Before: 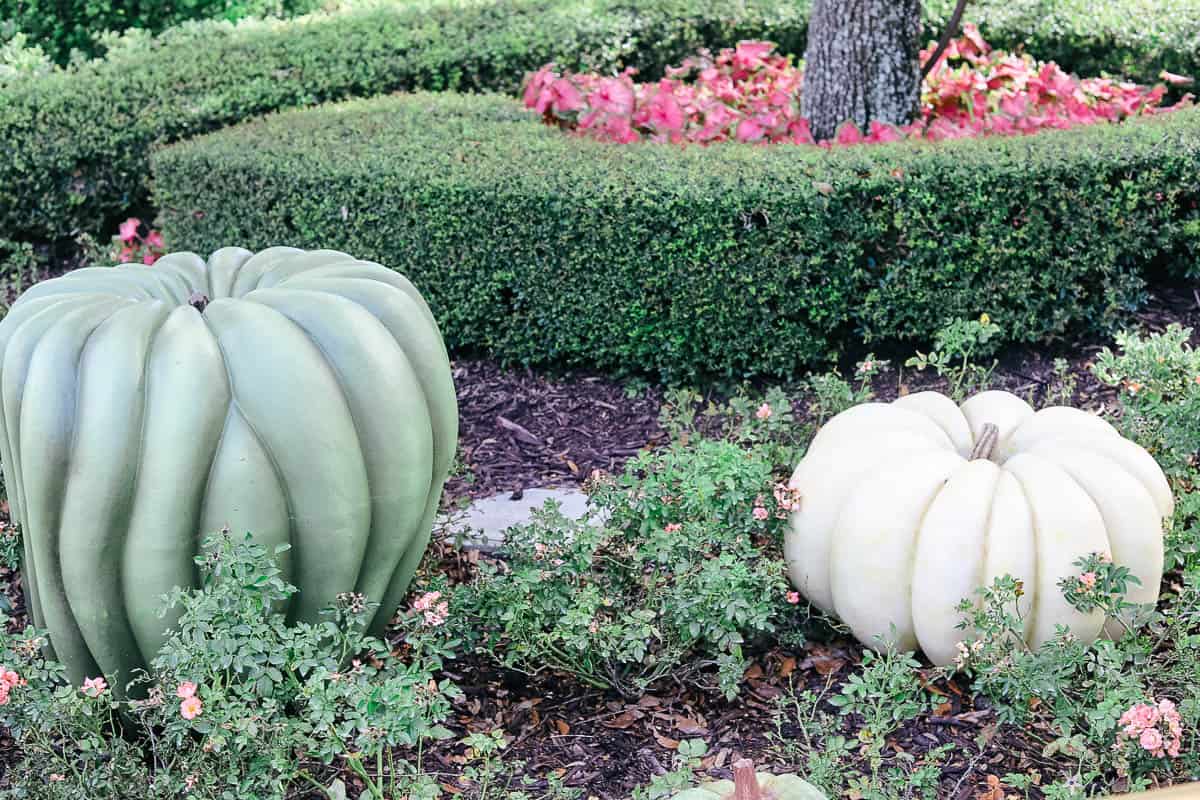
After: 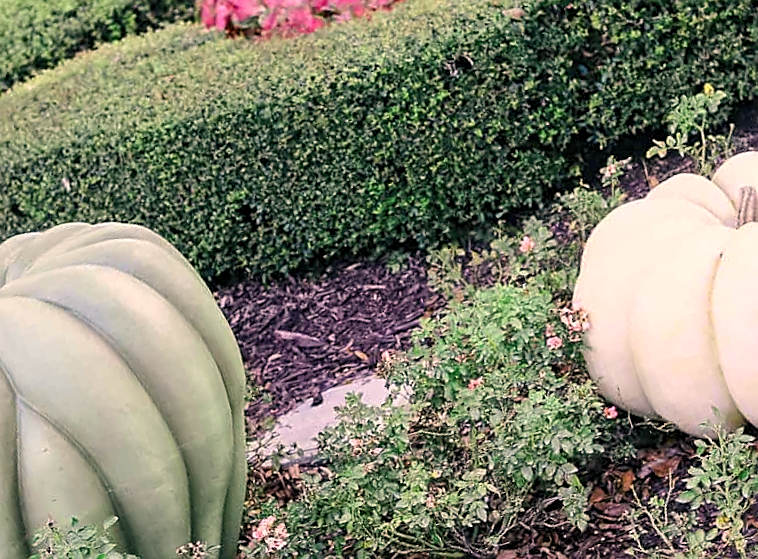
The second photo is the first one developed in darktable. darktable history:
crop and rotate: angle 17.86°, left 6.889%, right 3.919%, bottom 1.174%
color correction: highlights a* 12.05, highlights b* 11.85
levels: levels [0.016, 0.5, 0.996]
sharpen: on, module defaults
